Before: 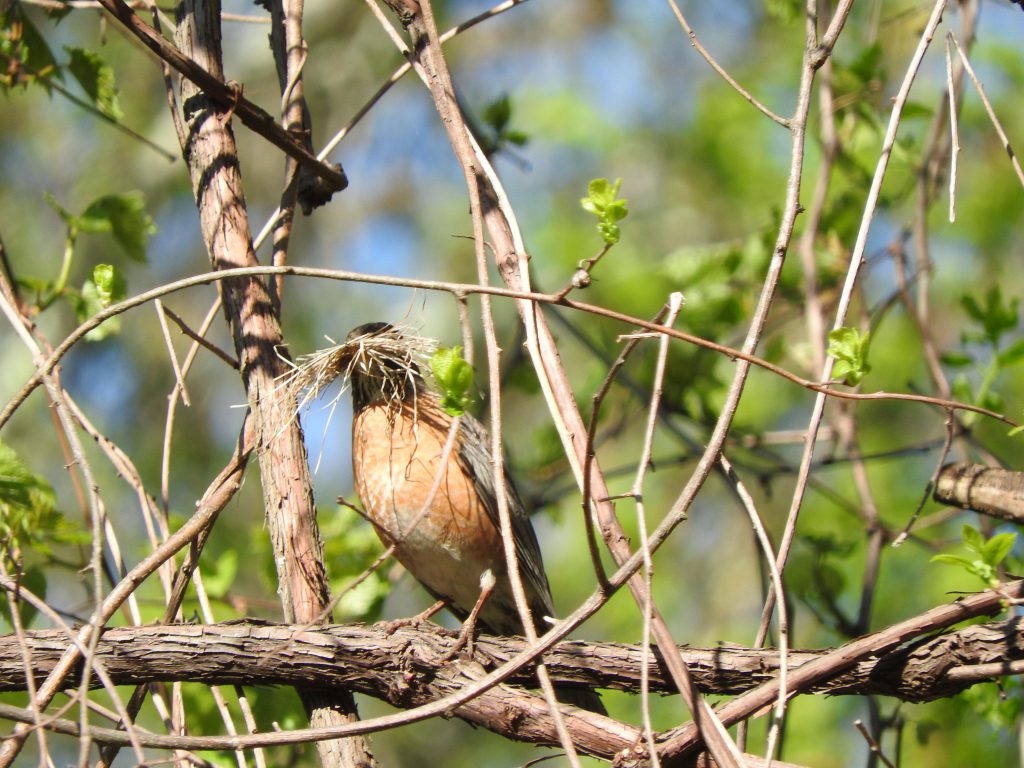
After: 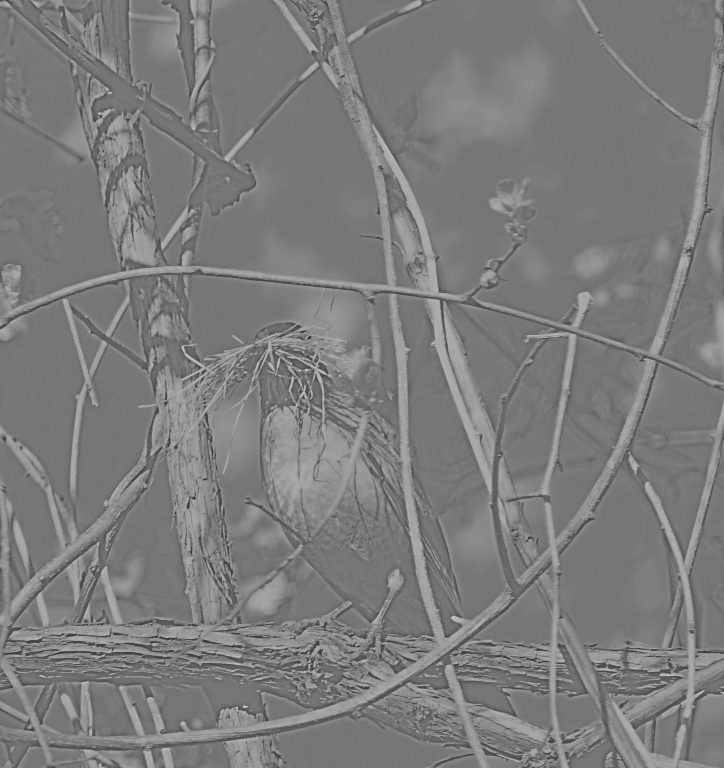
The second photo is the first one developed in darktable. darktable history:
crop and rotate: left 9.061%, right 20.142%
filmic rgb: black relative exposure -7.5 EV, white relative exposure 5 EV, hardness 3.31, contrast 1.3, contrast in shadows safe
exposure: black level correction 0, exposure 0.7 EV, compensate exposure bias true, compensate highlight preservation false
color zones: curves: ch1 [(0.235, 0.558) (0.75, 0.5)]; ch2 [(0.25, 0.462) (0.749, 0.457)], mix 25.94%
local contrast: on, module defaults
tone equalizer: -8 EV -0.75 EV, -7 EV -0.7 EV, -6 EV -0.6 EV, -5 EV -0.4 EV, -3 EV 0.4 EV, -2 EV 0.6 EV, -1 EV 0.7 EV, +0 EV 0.75 EV, edges refinement/feathering 500, mask exposure compensation -1.57 EV, preserve details no
highpass: sharpness 5.84%, contrast boost 8.44%
